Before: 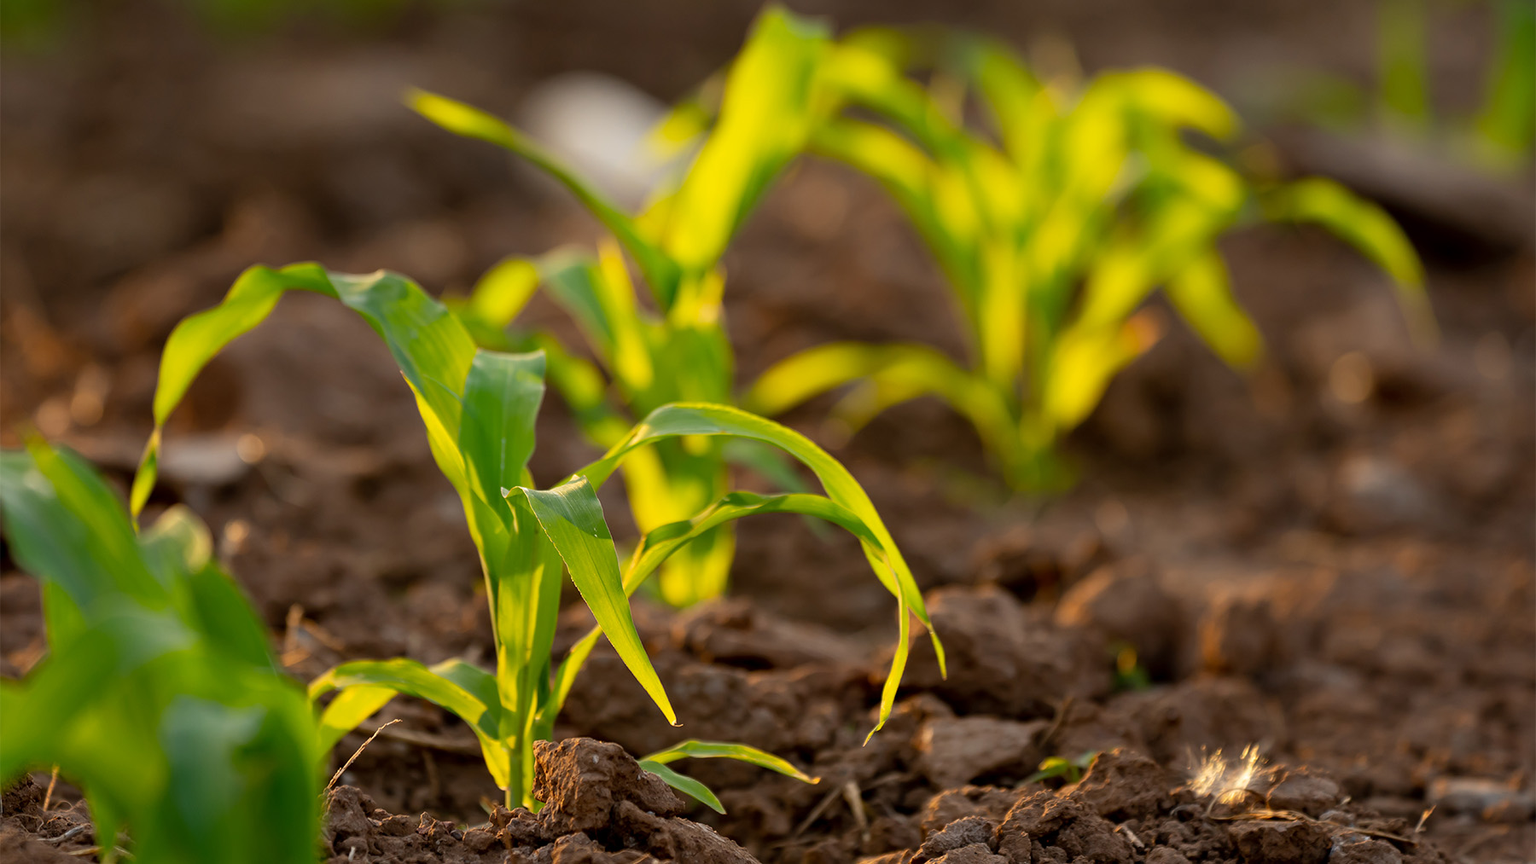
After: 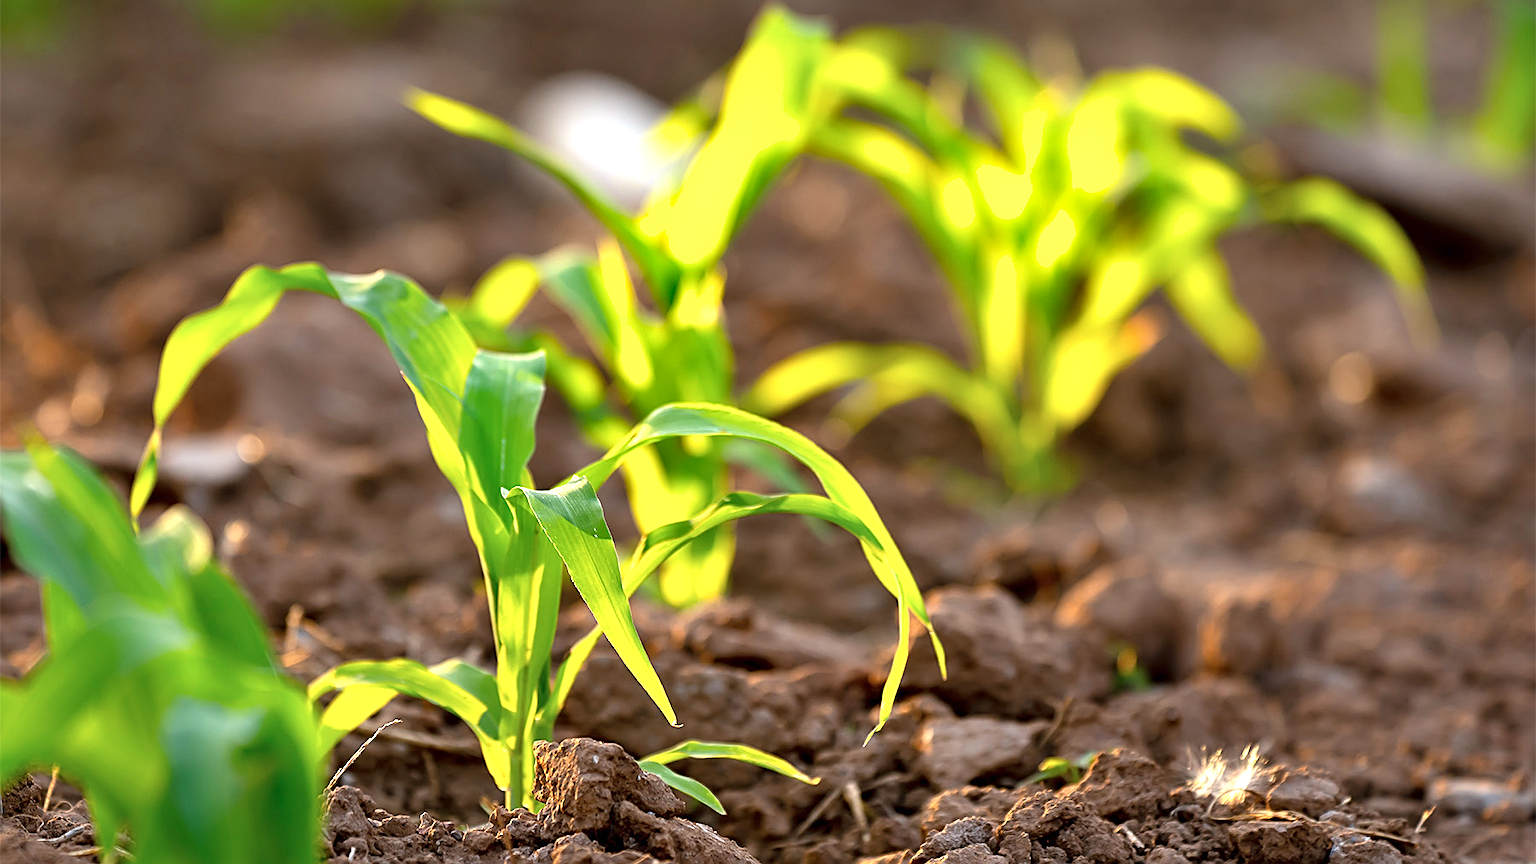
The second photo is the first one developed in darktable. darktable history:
shadows and highlights: shadows 22.52, highlights -48.92, highlights color adjustment 73.69%, soften with gaussian
color calibration: illuminant as shot in camera, x 0.369, y 0.376, temperature 4321.07 K, saturation algorithm version 1 (2020)
sharpen: amount 0.596
exposure: exposure 1.093 EV, compensate highlight preservation false
